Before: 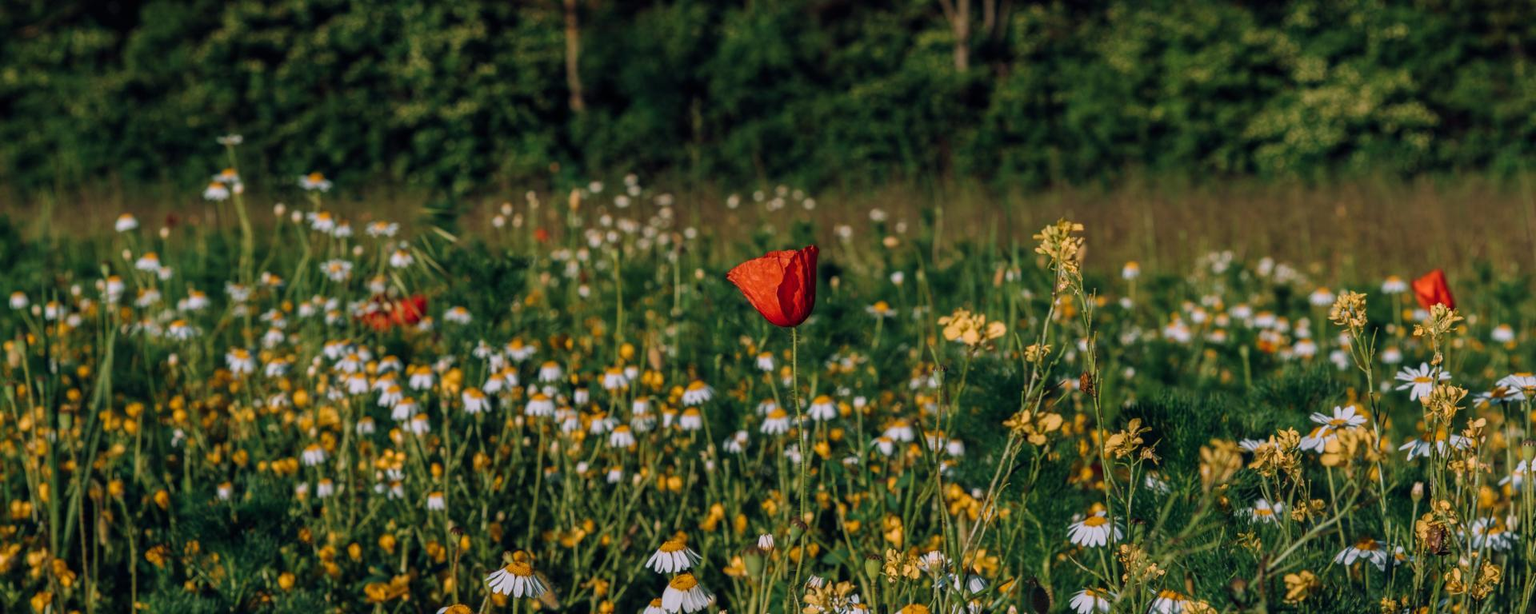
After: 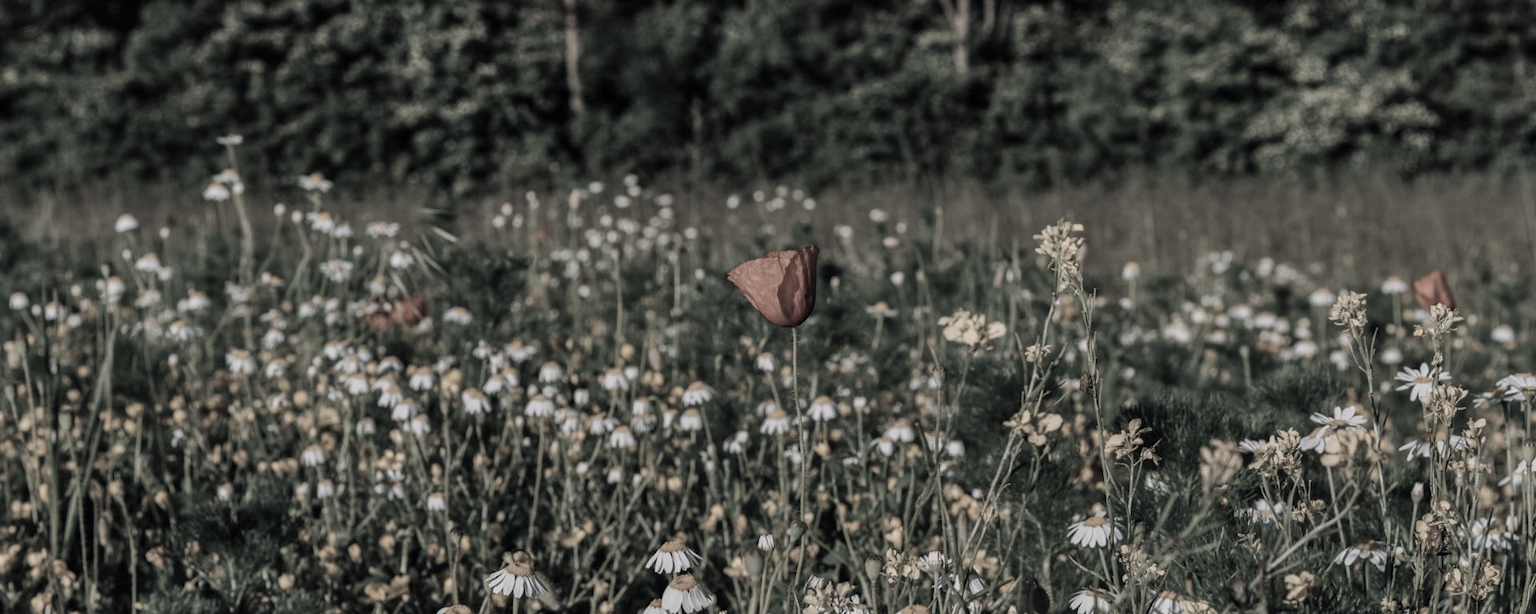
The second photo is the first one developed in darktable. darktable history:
color correction: highlights b* 0.009, saturation 0.199
shadows and highlights: shadows 36.69, highlights -28.01, soften with gaussian
